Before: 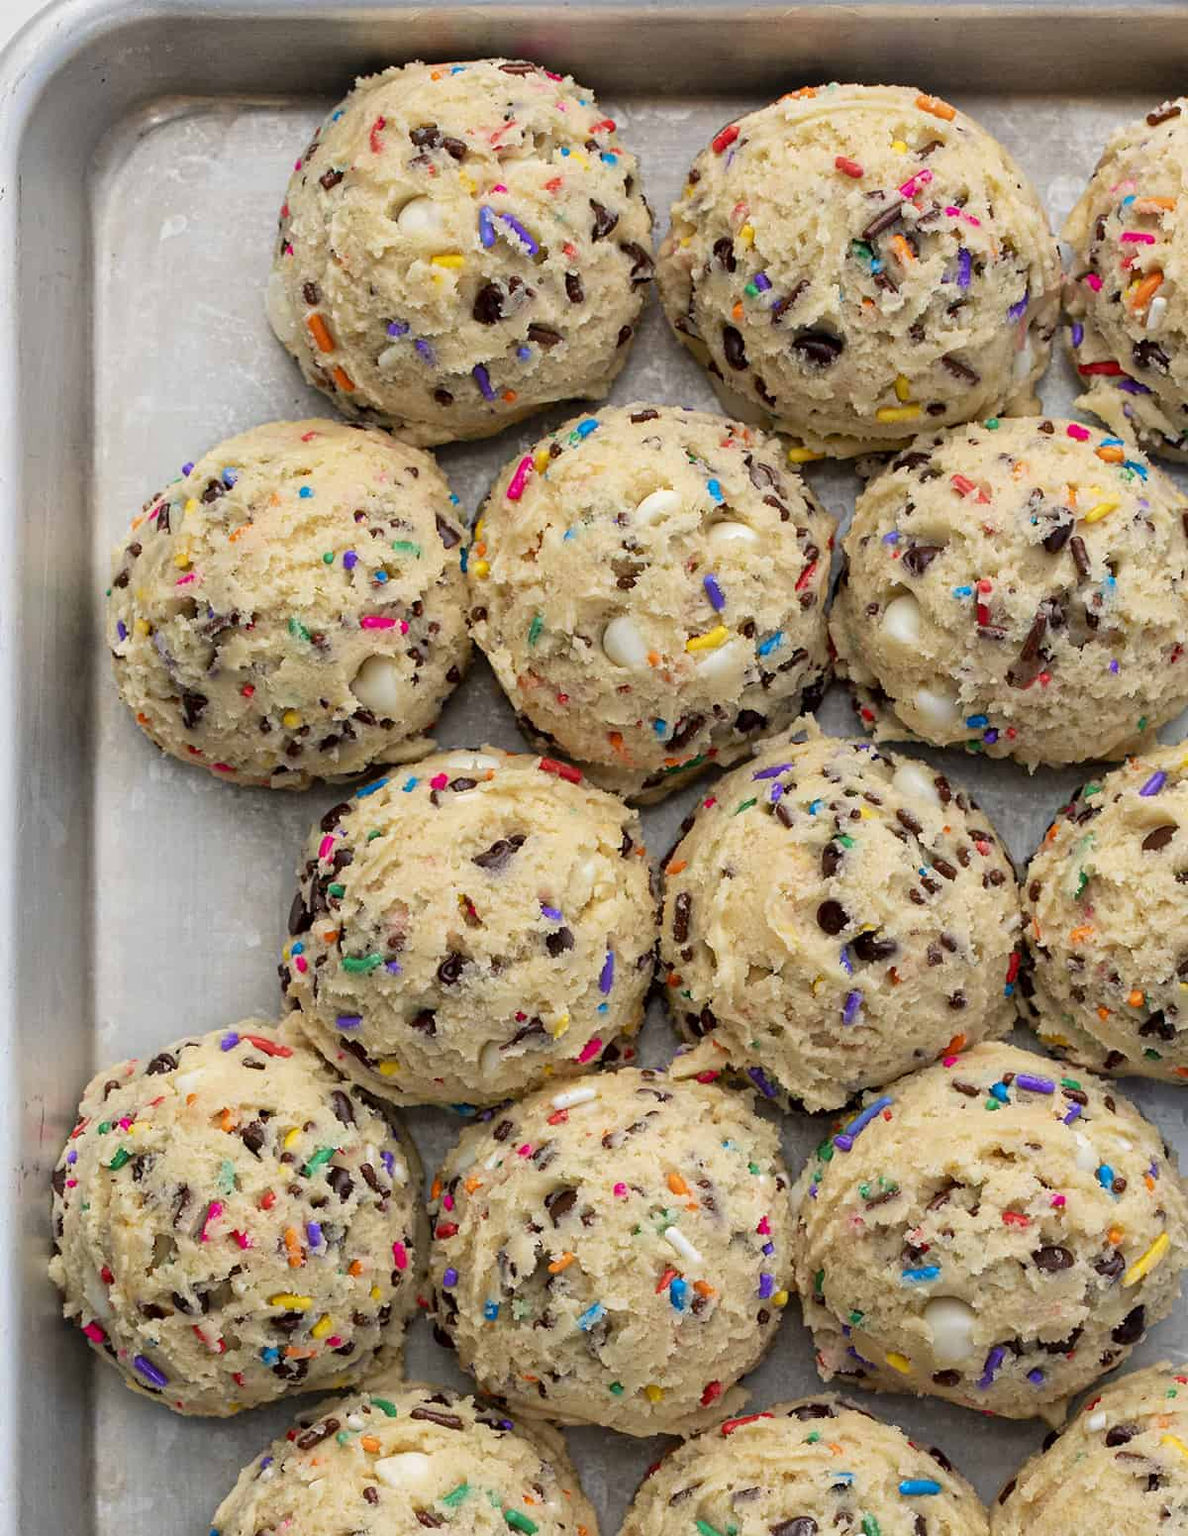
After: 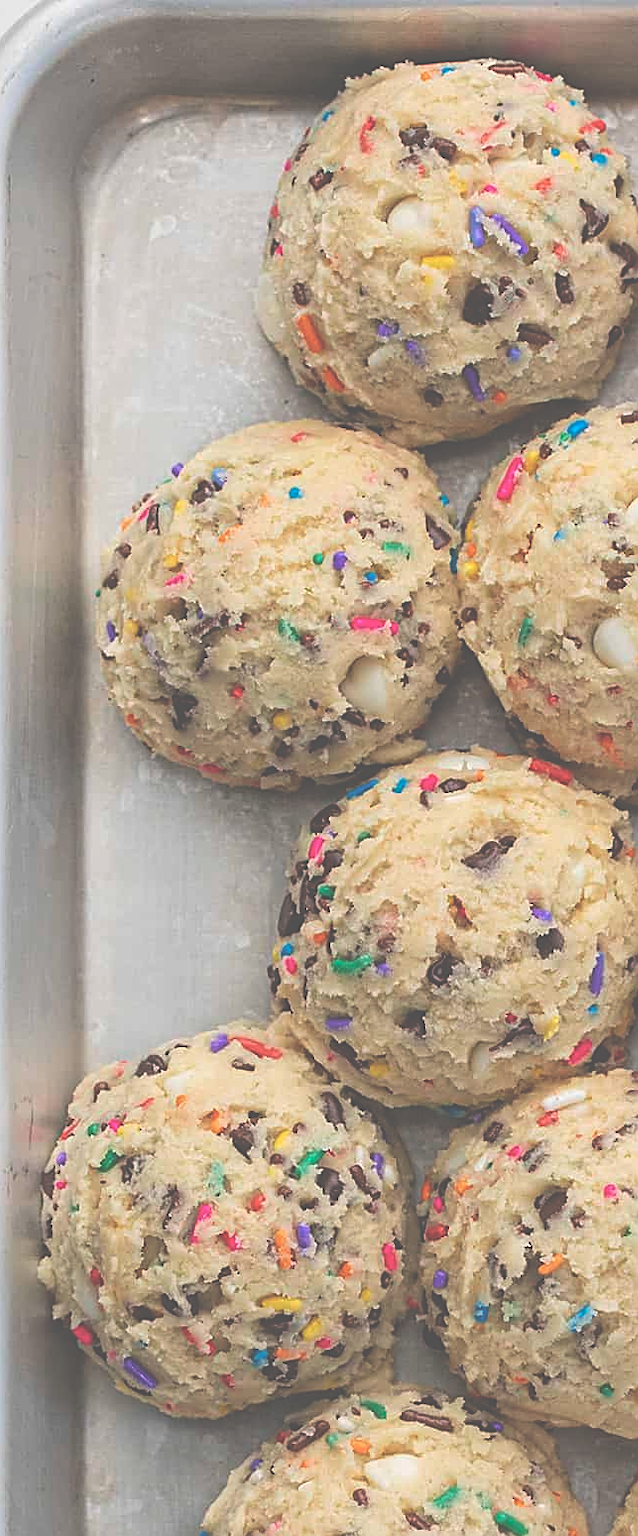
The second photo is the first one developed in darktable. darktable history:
sharpen: on, module defaults
exposure: black level correction -0.087, compensate highlight preservation false
crop: left 0.987%, right 45.273%, bottom 0.08%
